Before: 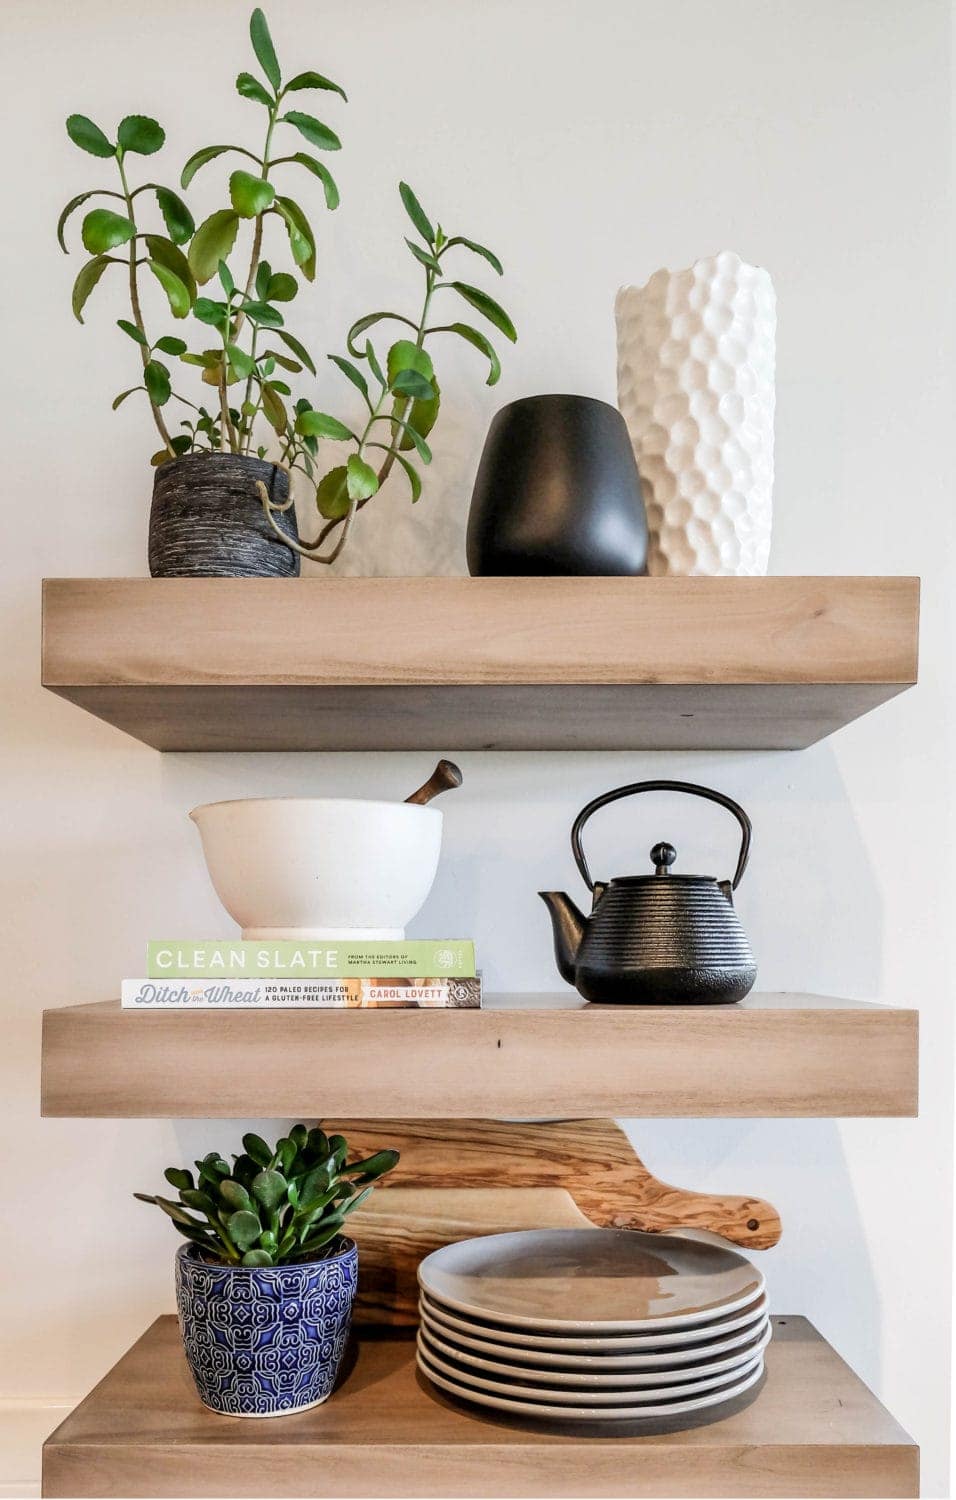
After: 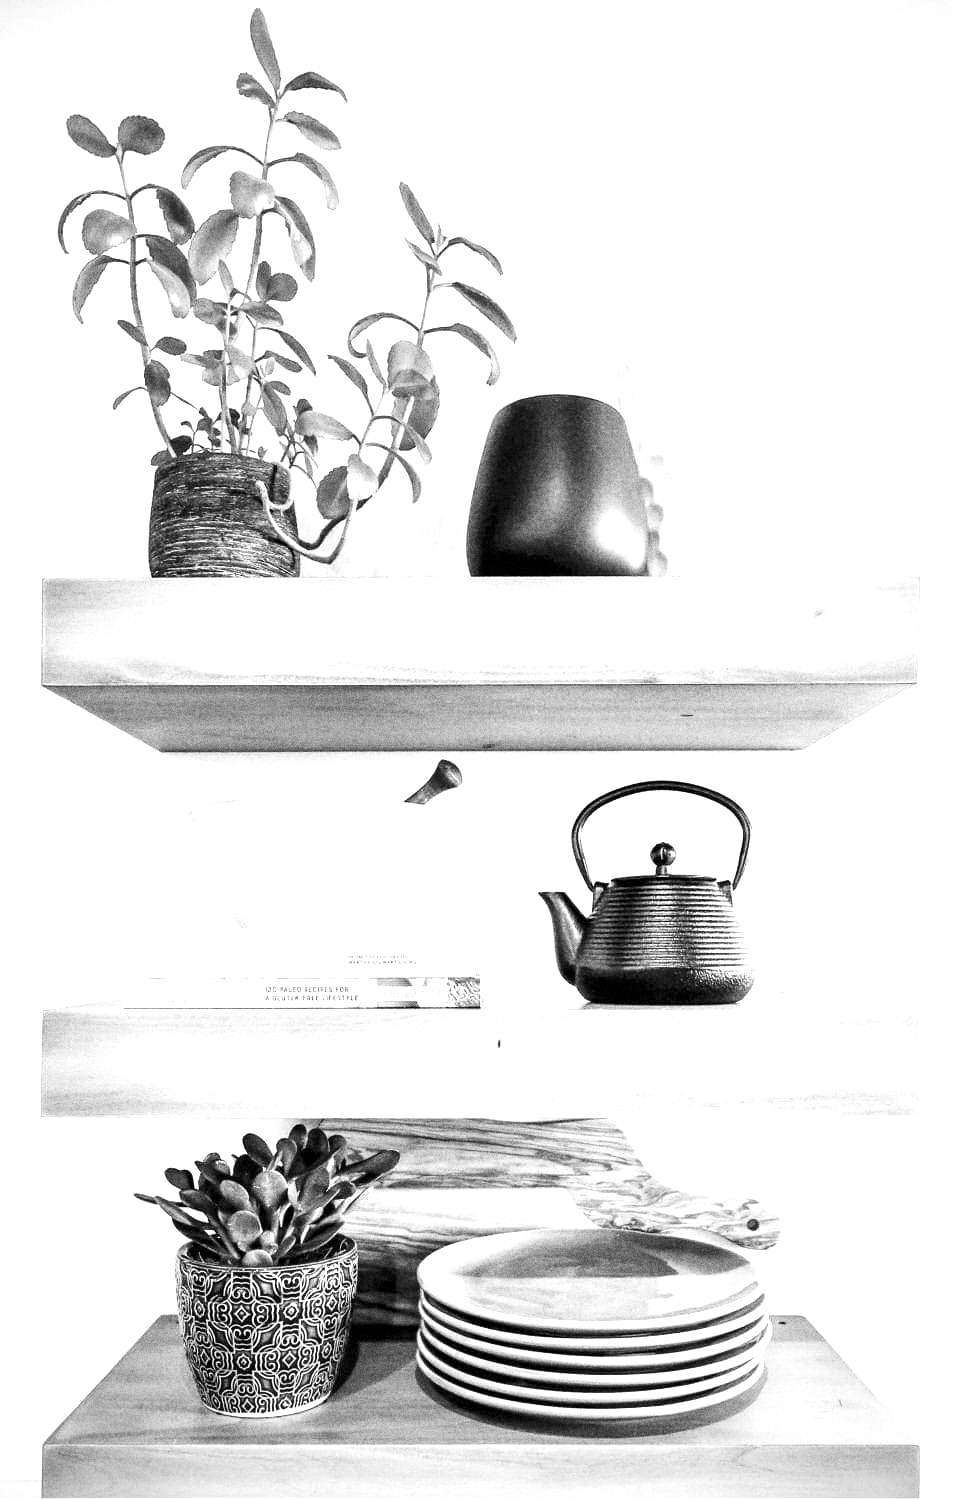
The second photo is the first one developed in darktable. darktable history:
exposure: black level correction 0, exposure 1.45 EV, compensate exposure bias true, compensate highlight preservation false
vignetting: on, module defaults
white balance: red 1.004, blue 1.096
local contrast: highlights 100%, shadows 100%, detail 120%, midtone range 0.2
contrast brightness saturation: contrast 0.18, saturation 0.3
grain: coarseness 14.49 ISO, strength 48.04%, mid-tones bias 35%
monochrome: on, module defaults
